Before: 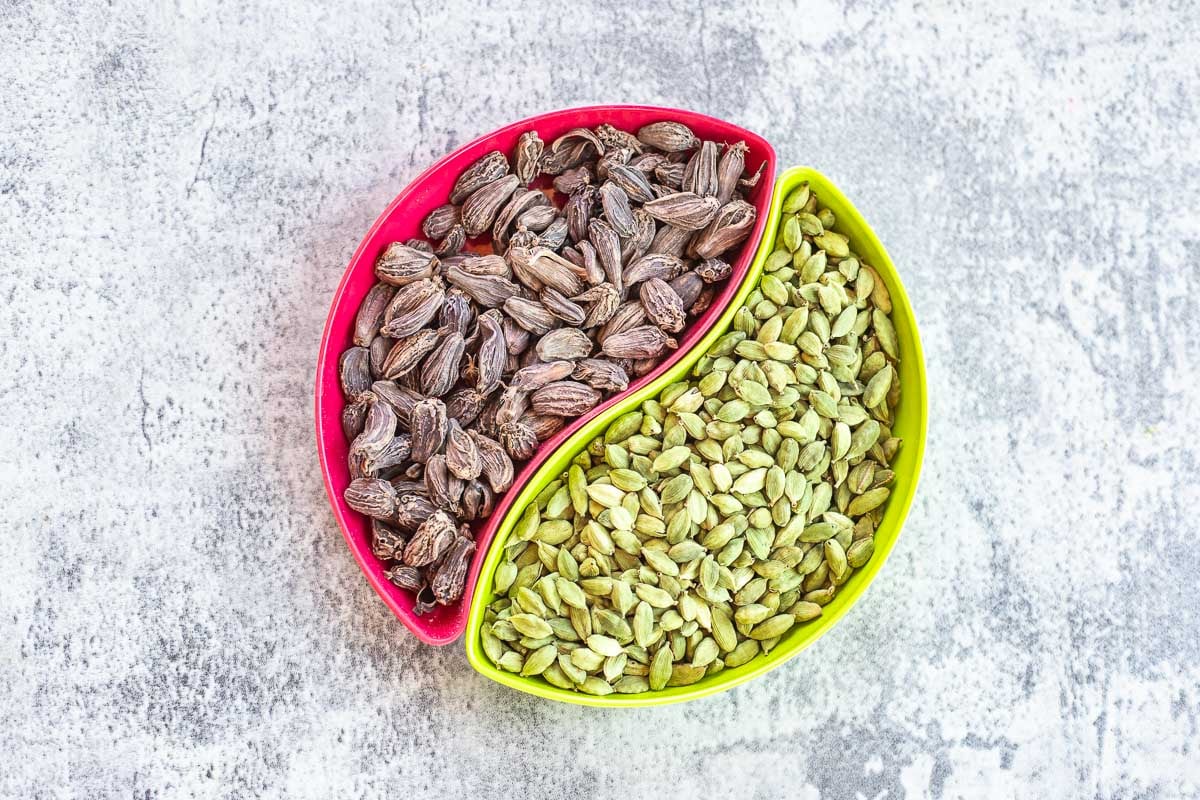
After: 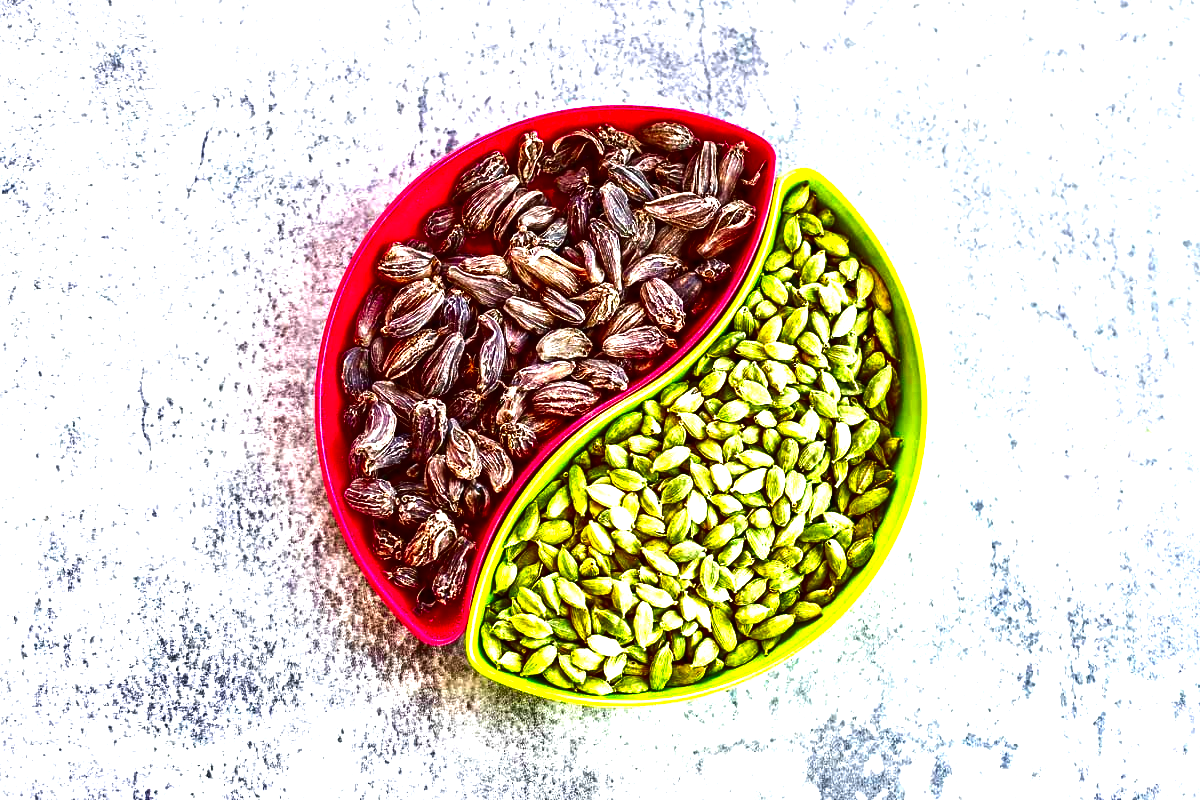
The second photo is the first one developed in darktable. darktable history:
contrast brightness saturation: brightness -0.992, saturation 0.994
exposure: black level correction -0.002, exposure 0.713 EV, compensate highlight preservation false
